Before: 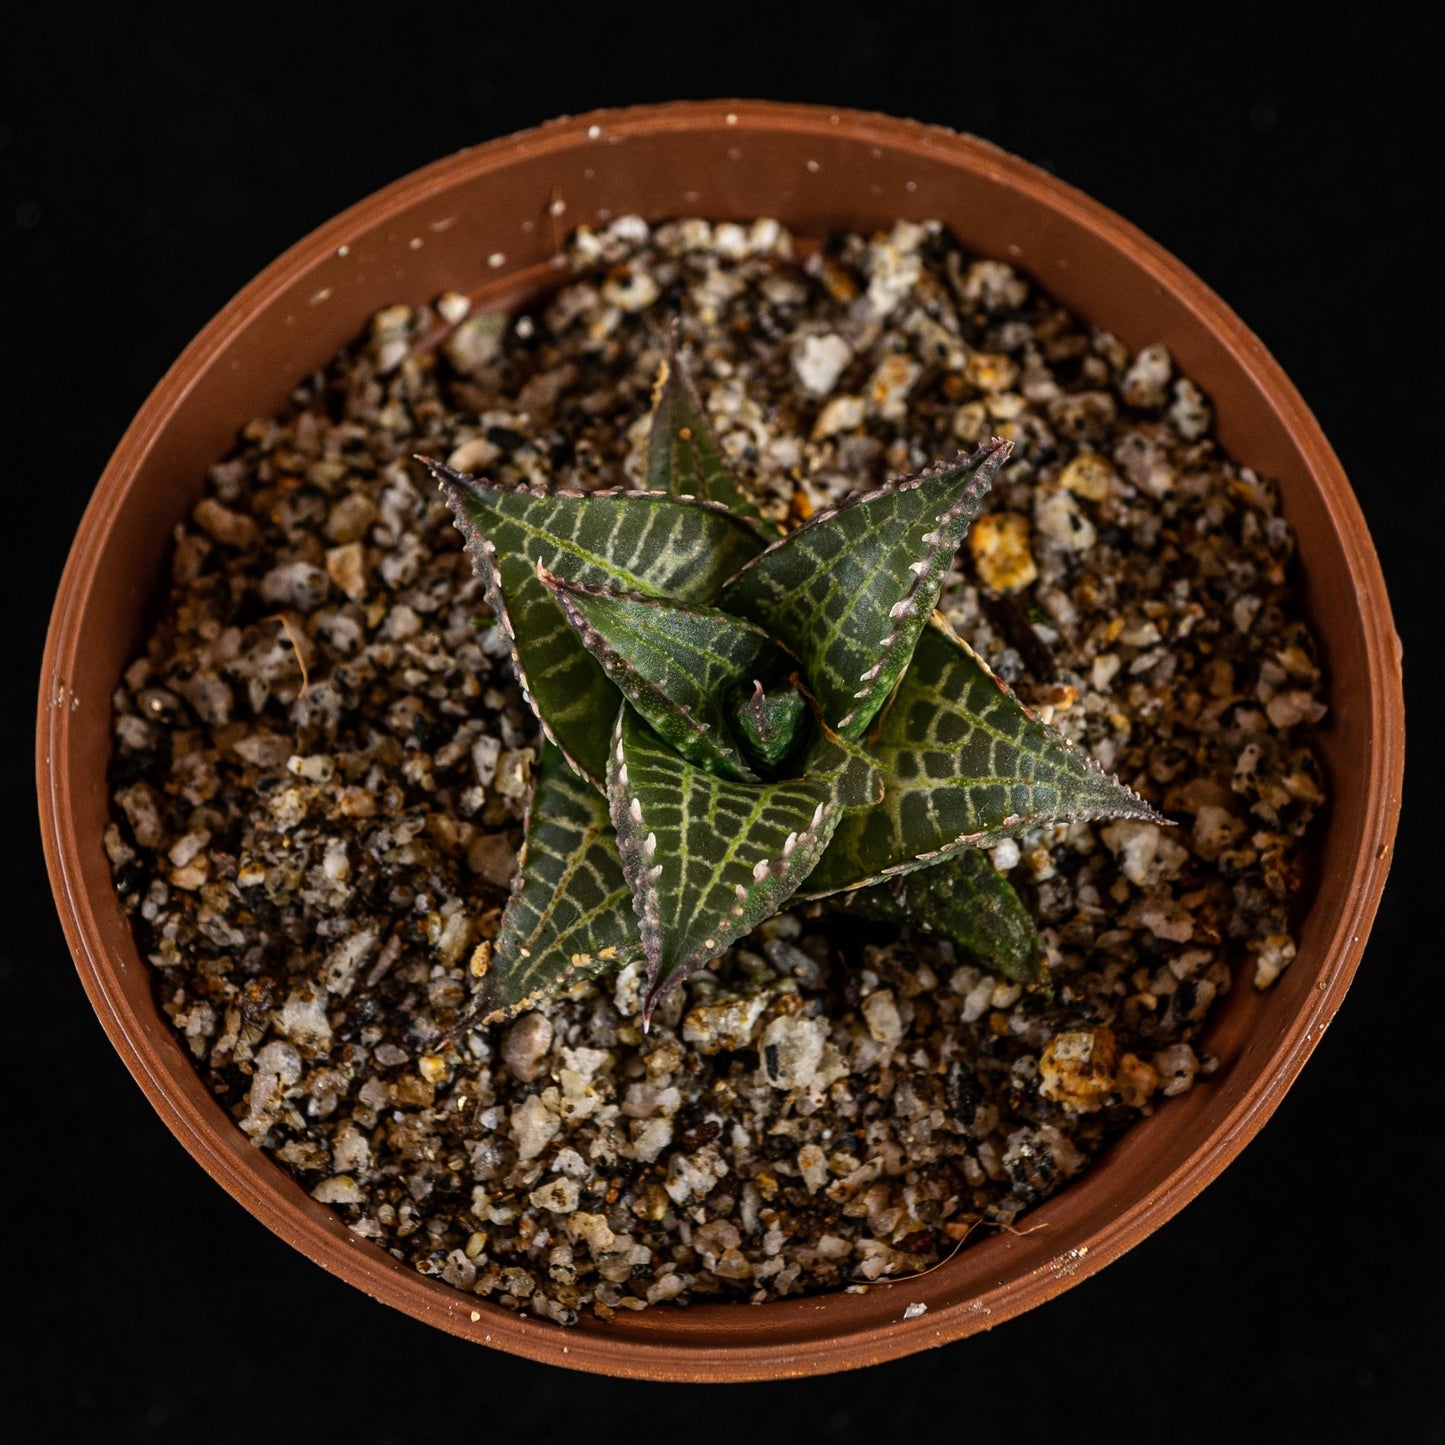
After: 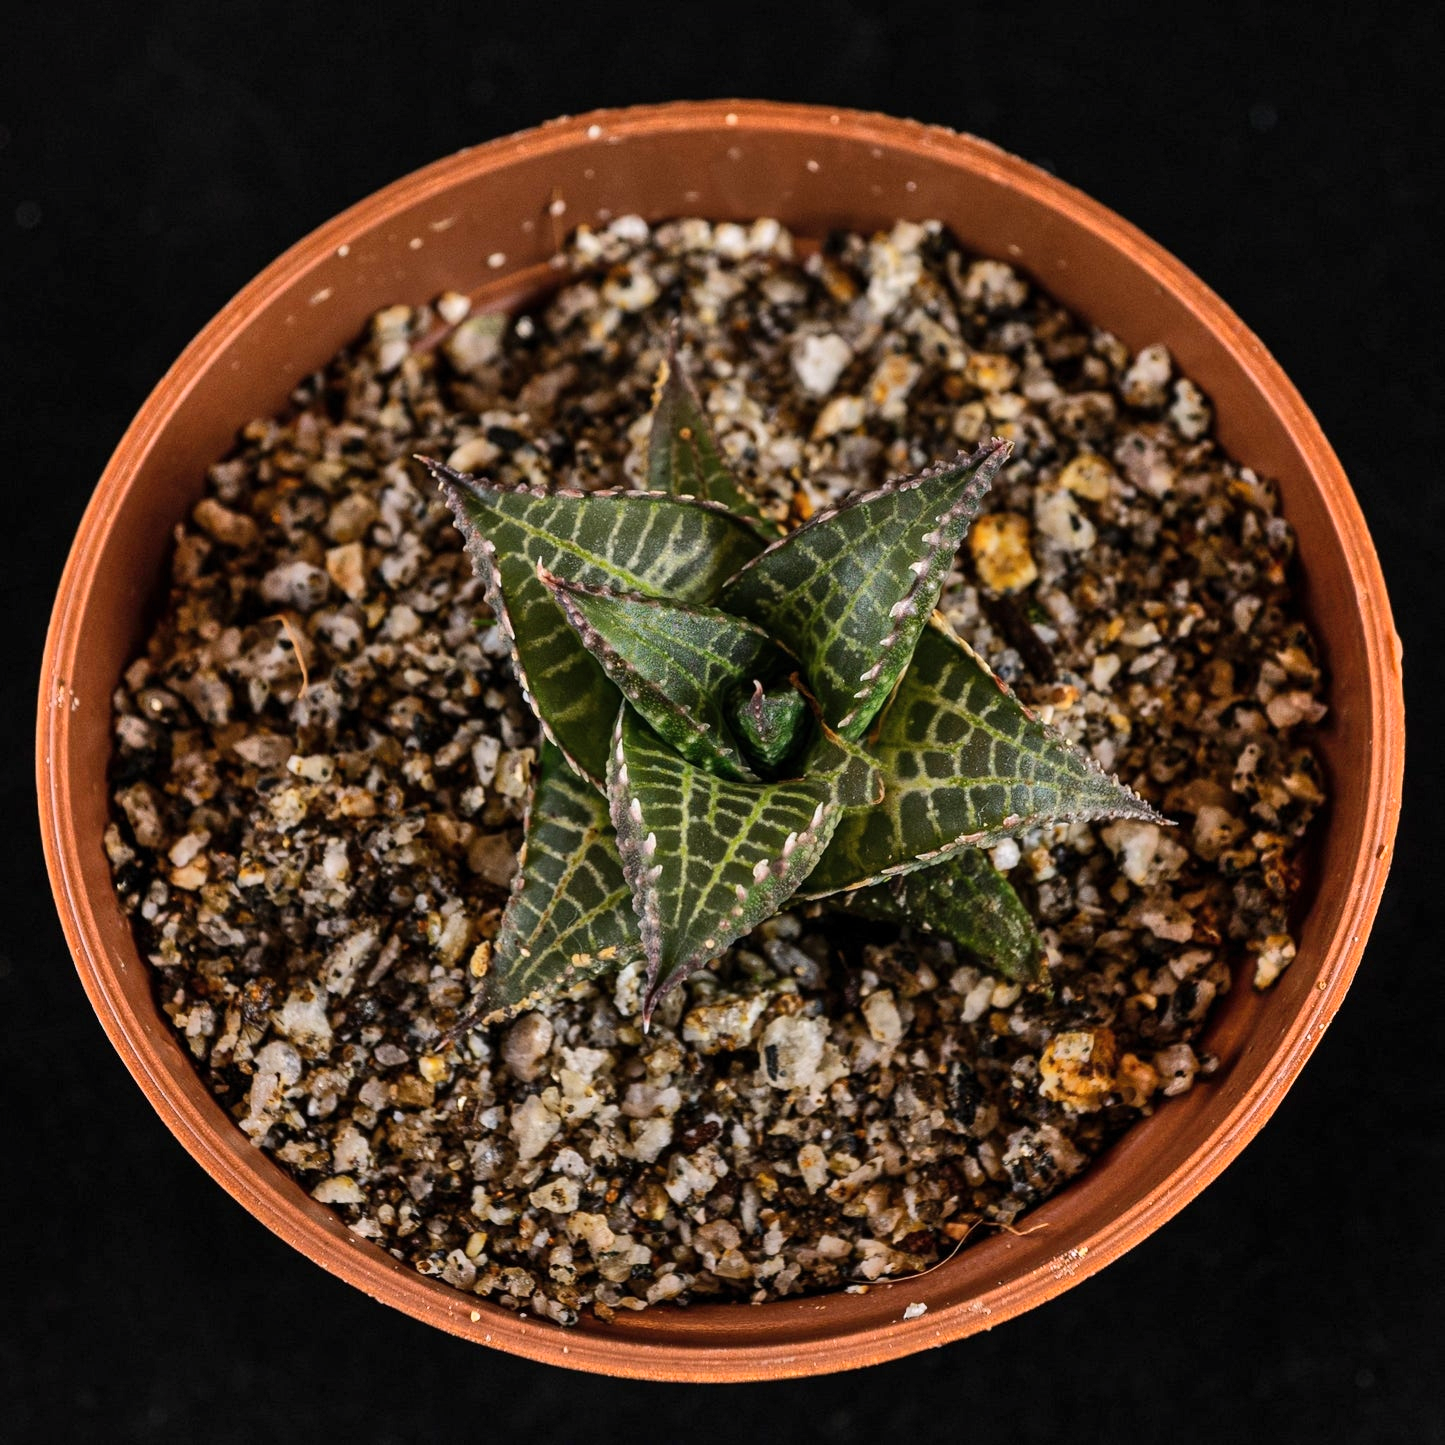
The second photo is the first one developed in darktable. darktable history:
shadows and highlights: low approximation 0.01, soften with gaussian
white balance: red 1.004, blue 1.024
